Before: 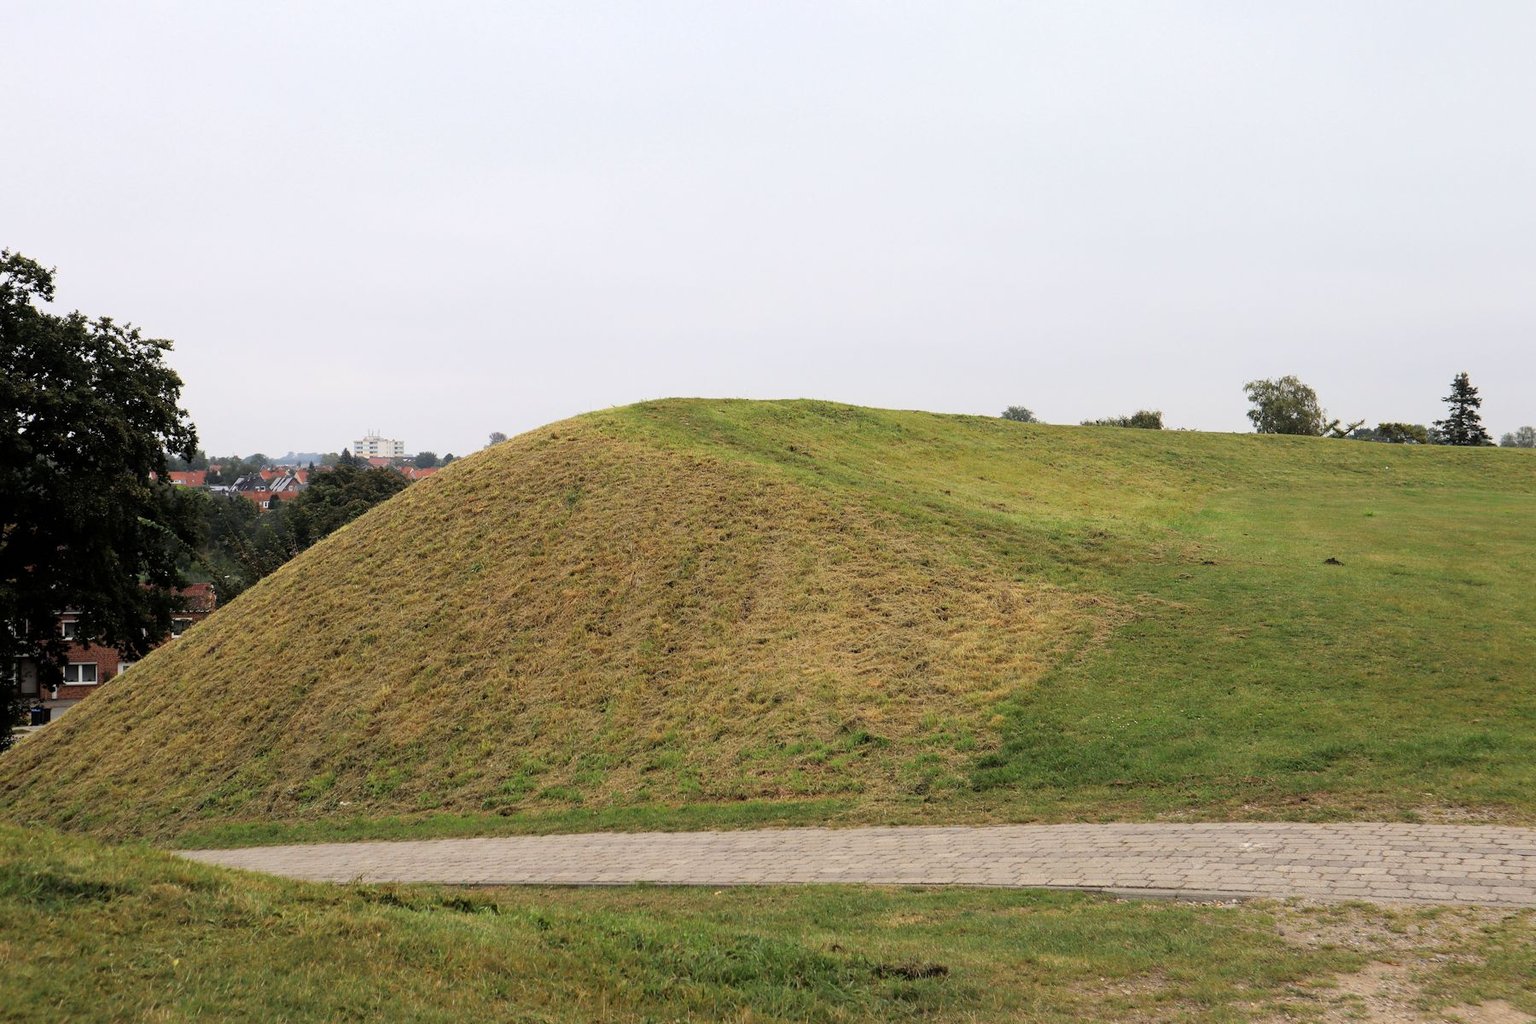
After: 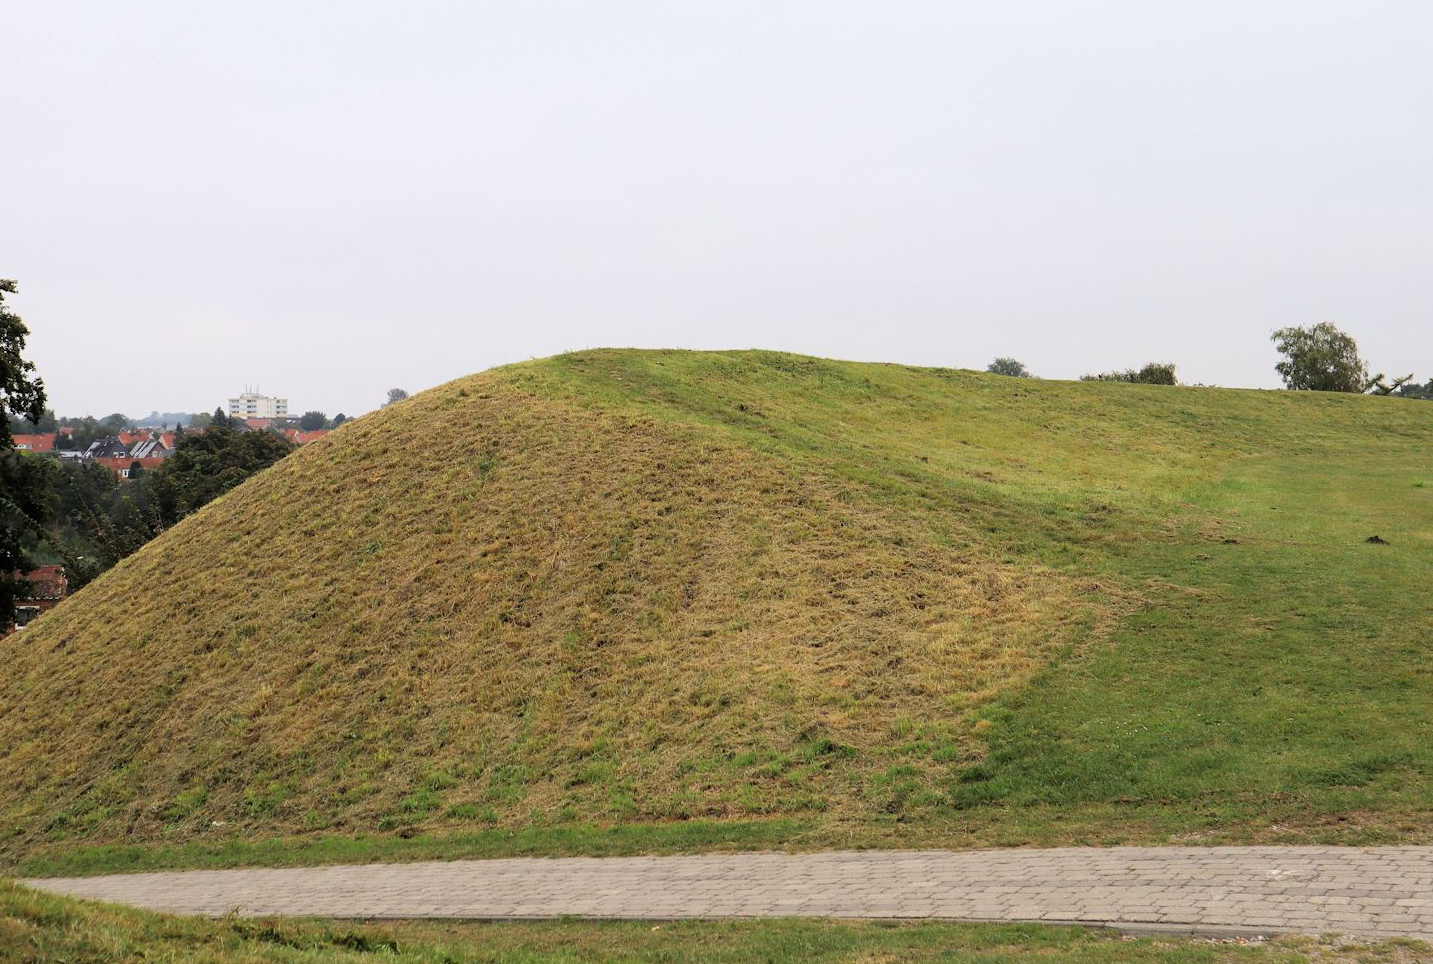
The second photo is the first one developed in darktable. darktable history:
crop and rotate: left 10.338%, top 9.877%, right 10.02%, bottom 9.713%
